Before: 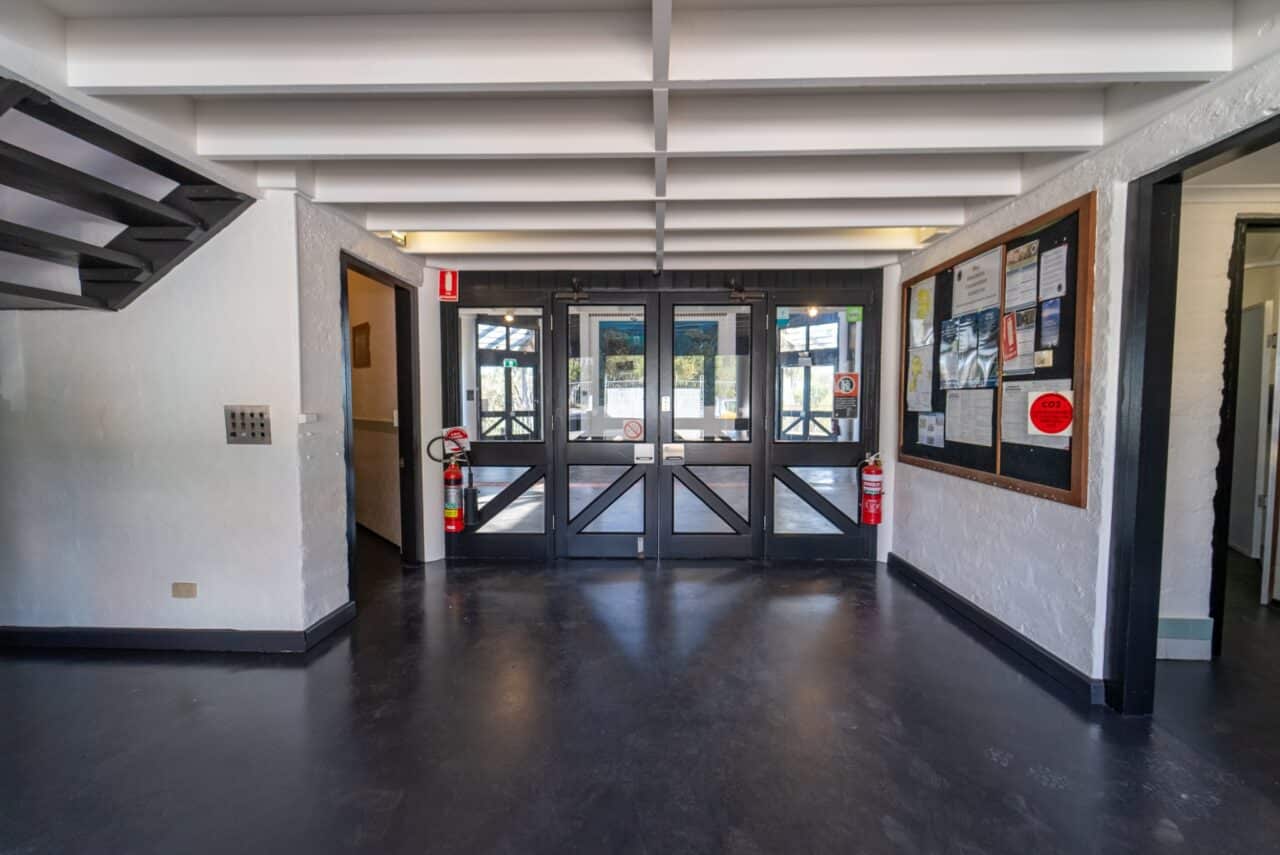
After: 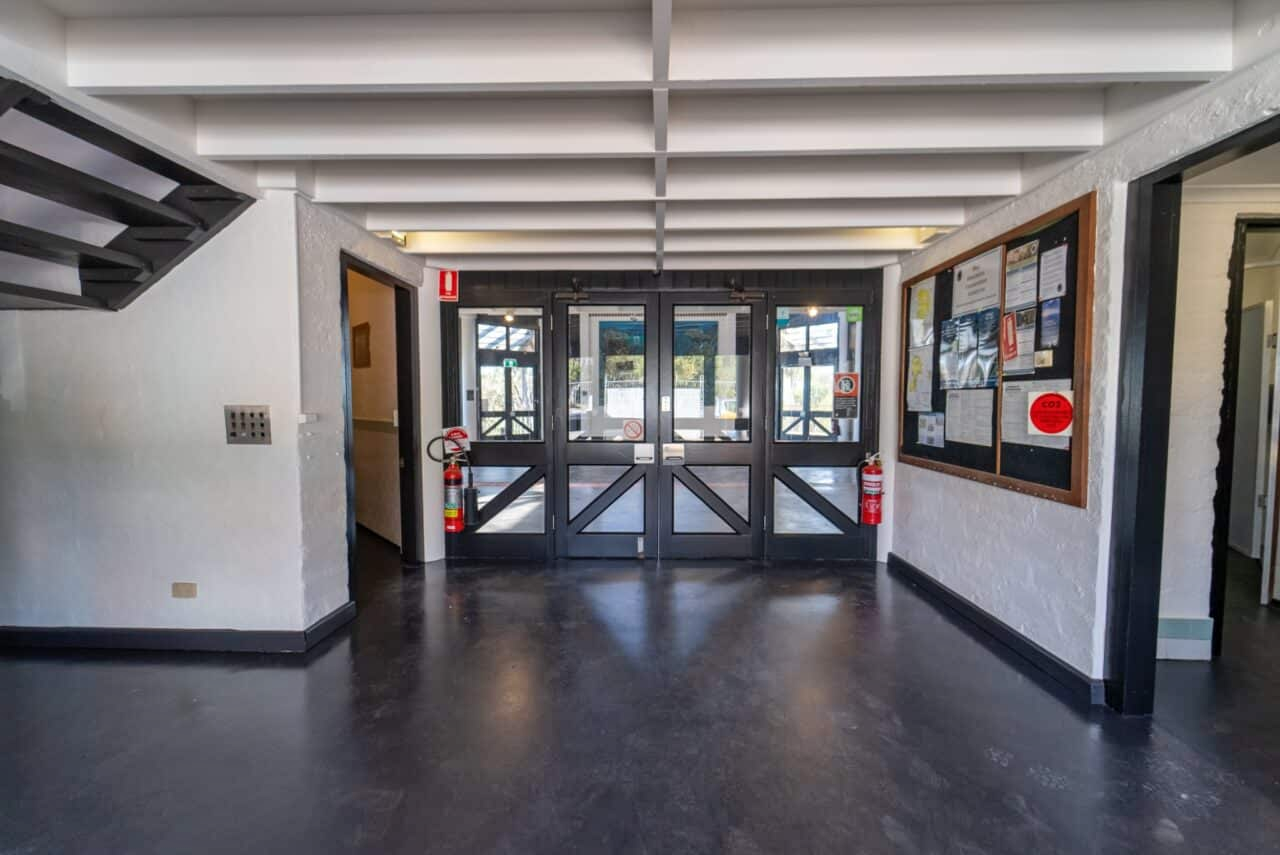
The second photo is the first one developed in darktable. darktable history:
shadows and highlights: radius 131.07, soften with gaussian
